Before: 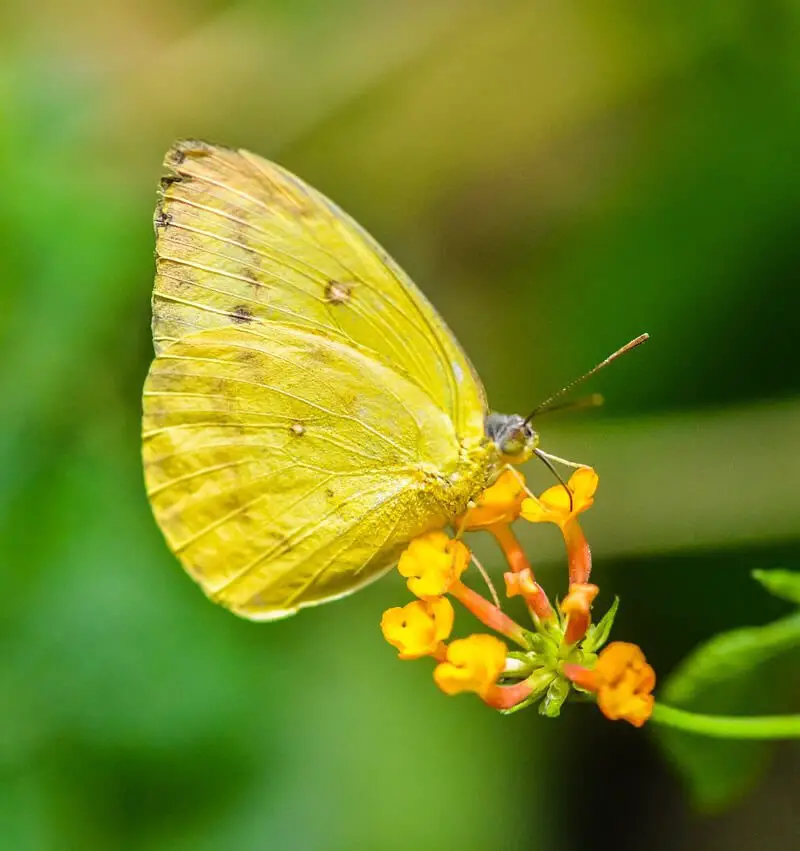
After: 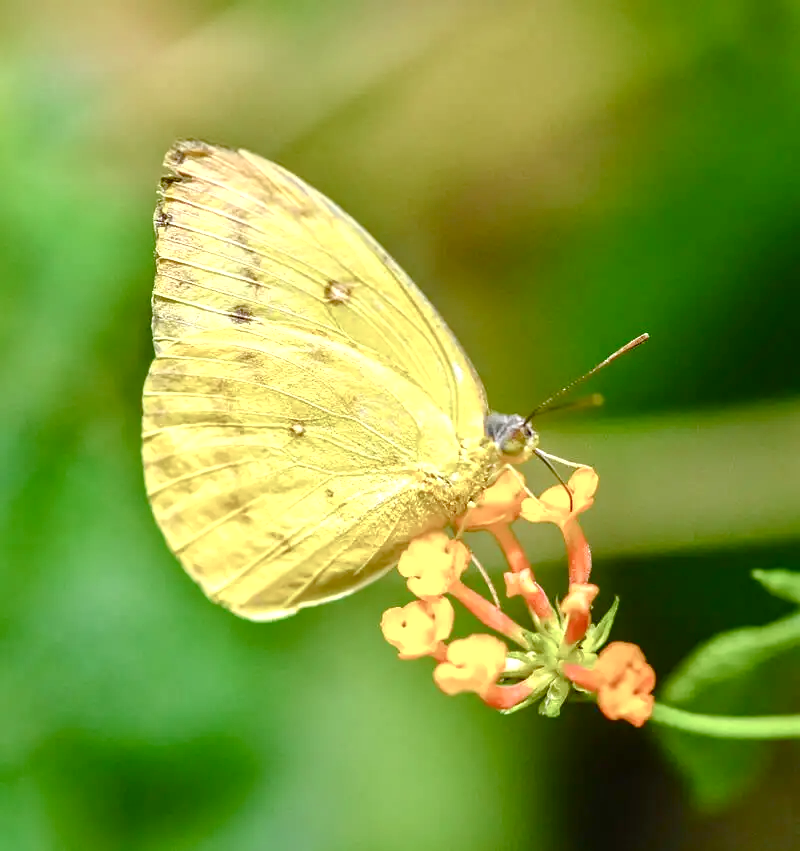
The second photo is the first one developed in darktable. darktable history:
color balance rgb: shadows lift › hue 86.18°, perceptual saturation grading › global saturation 20%, perceptual saturation grading › highlights -50.329%, perceptual saturation grading › shadows 30.645%
shadows and highlights: shadows -20.21, white point adjustment -2.06, highlights -34.74, highlights color adjustment 0.817%
exposure: exposure 0.609 EV, compensate highlight preservation false
